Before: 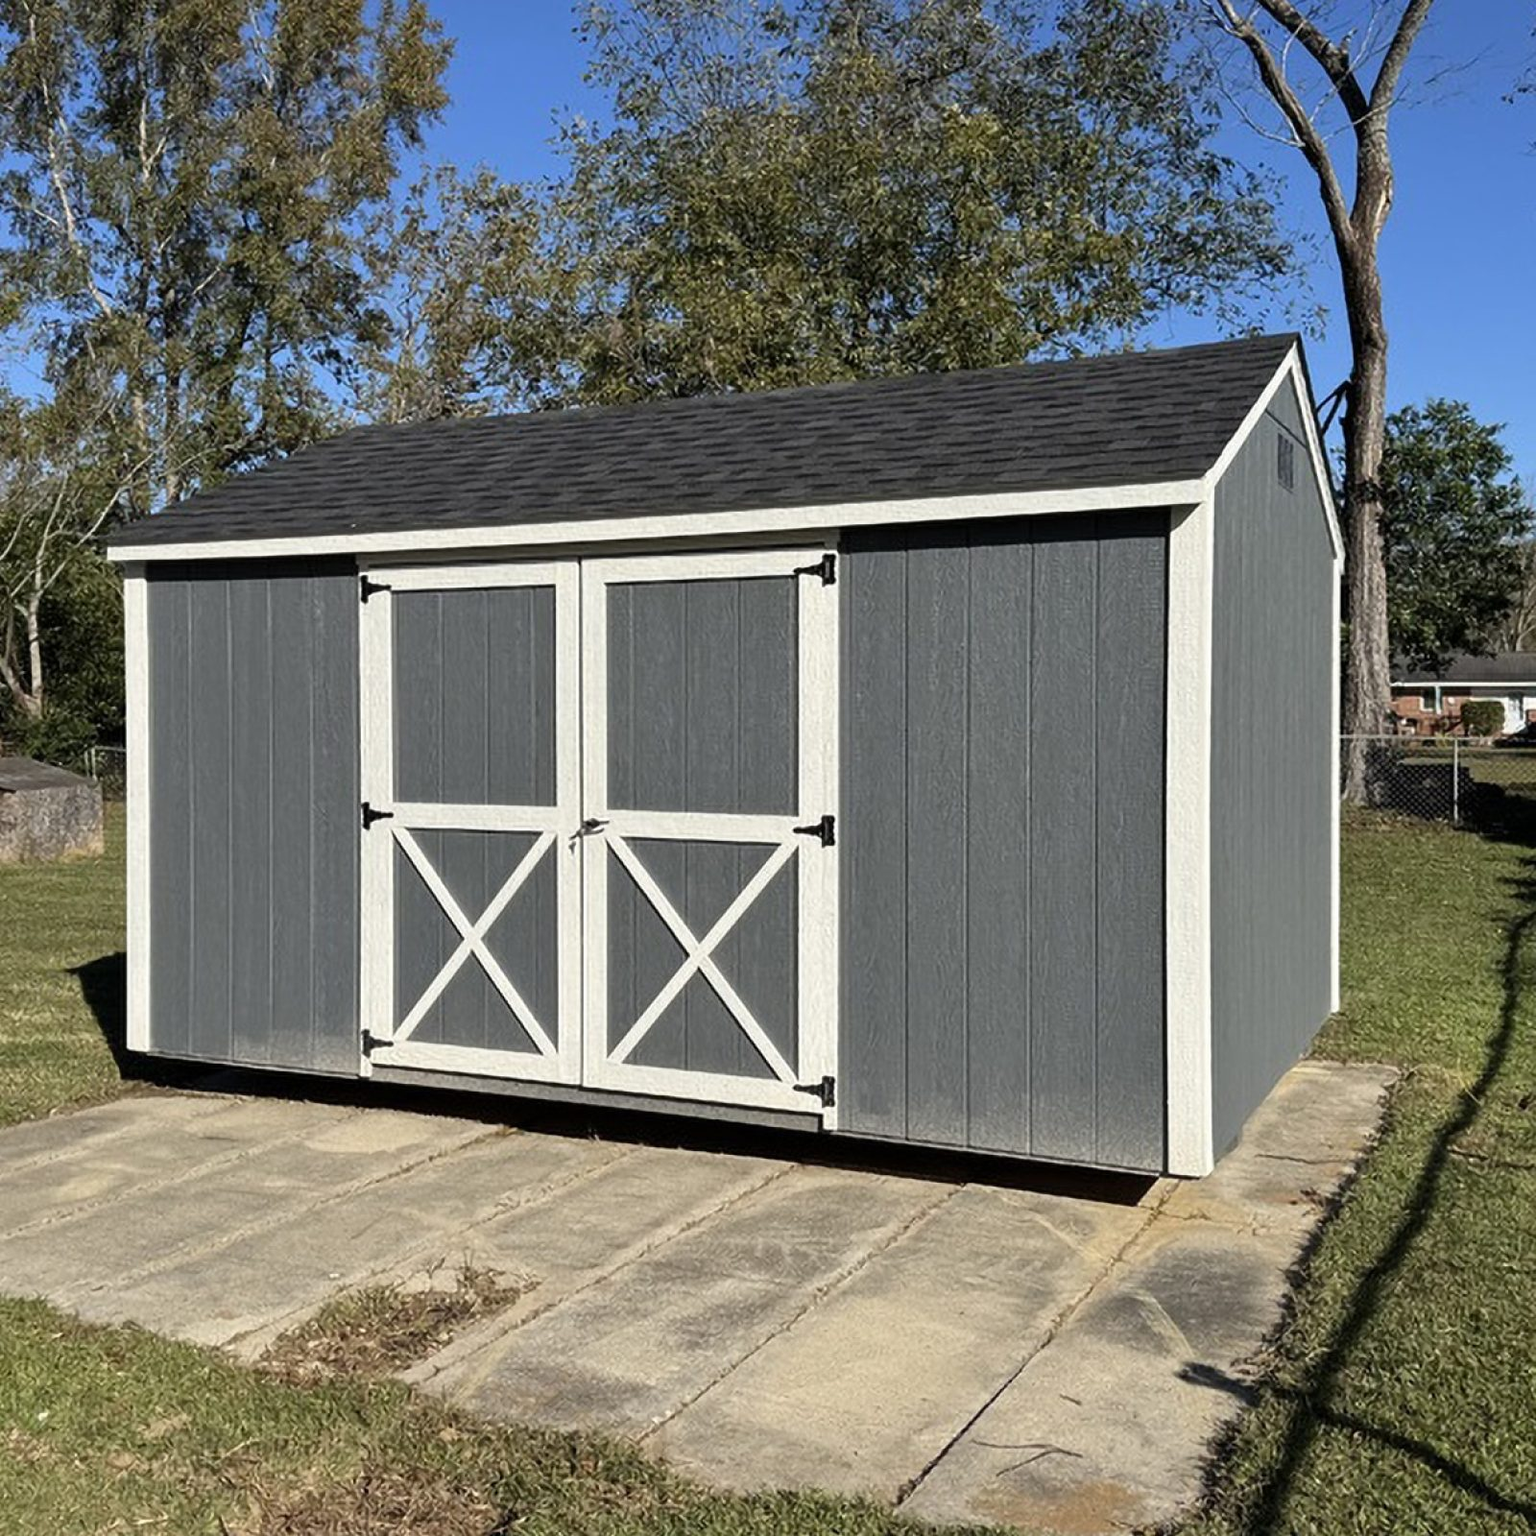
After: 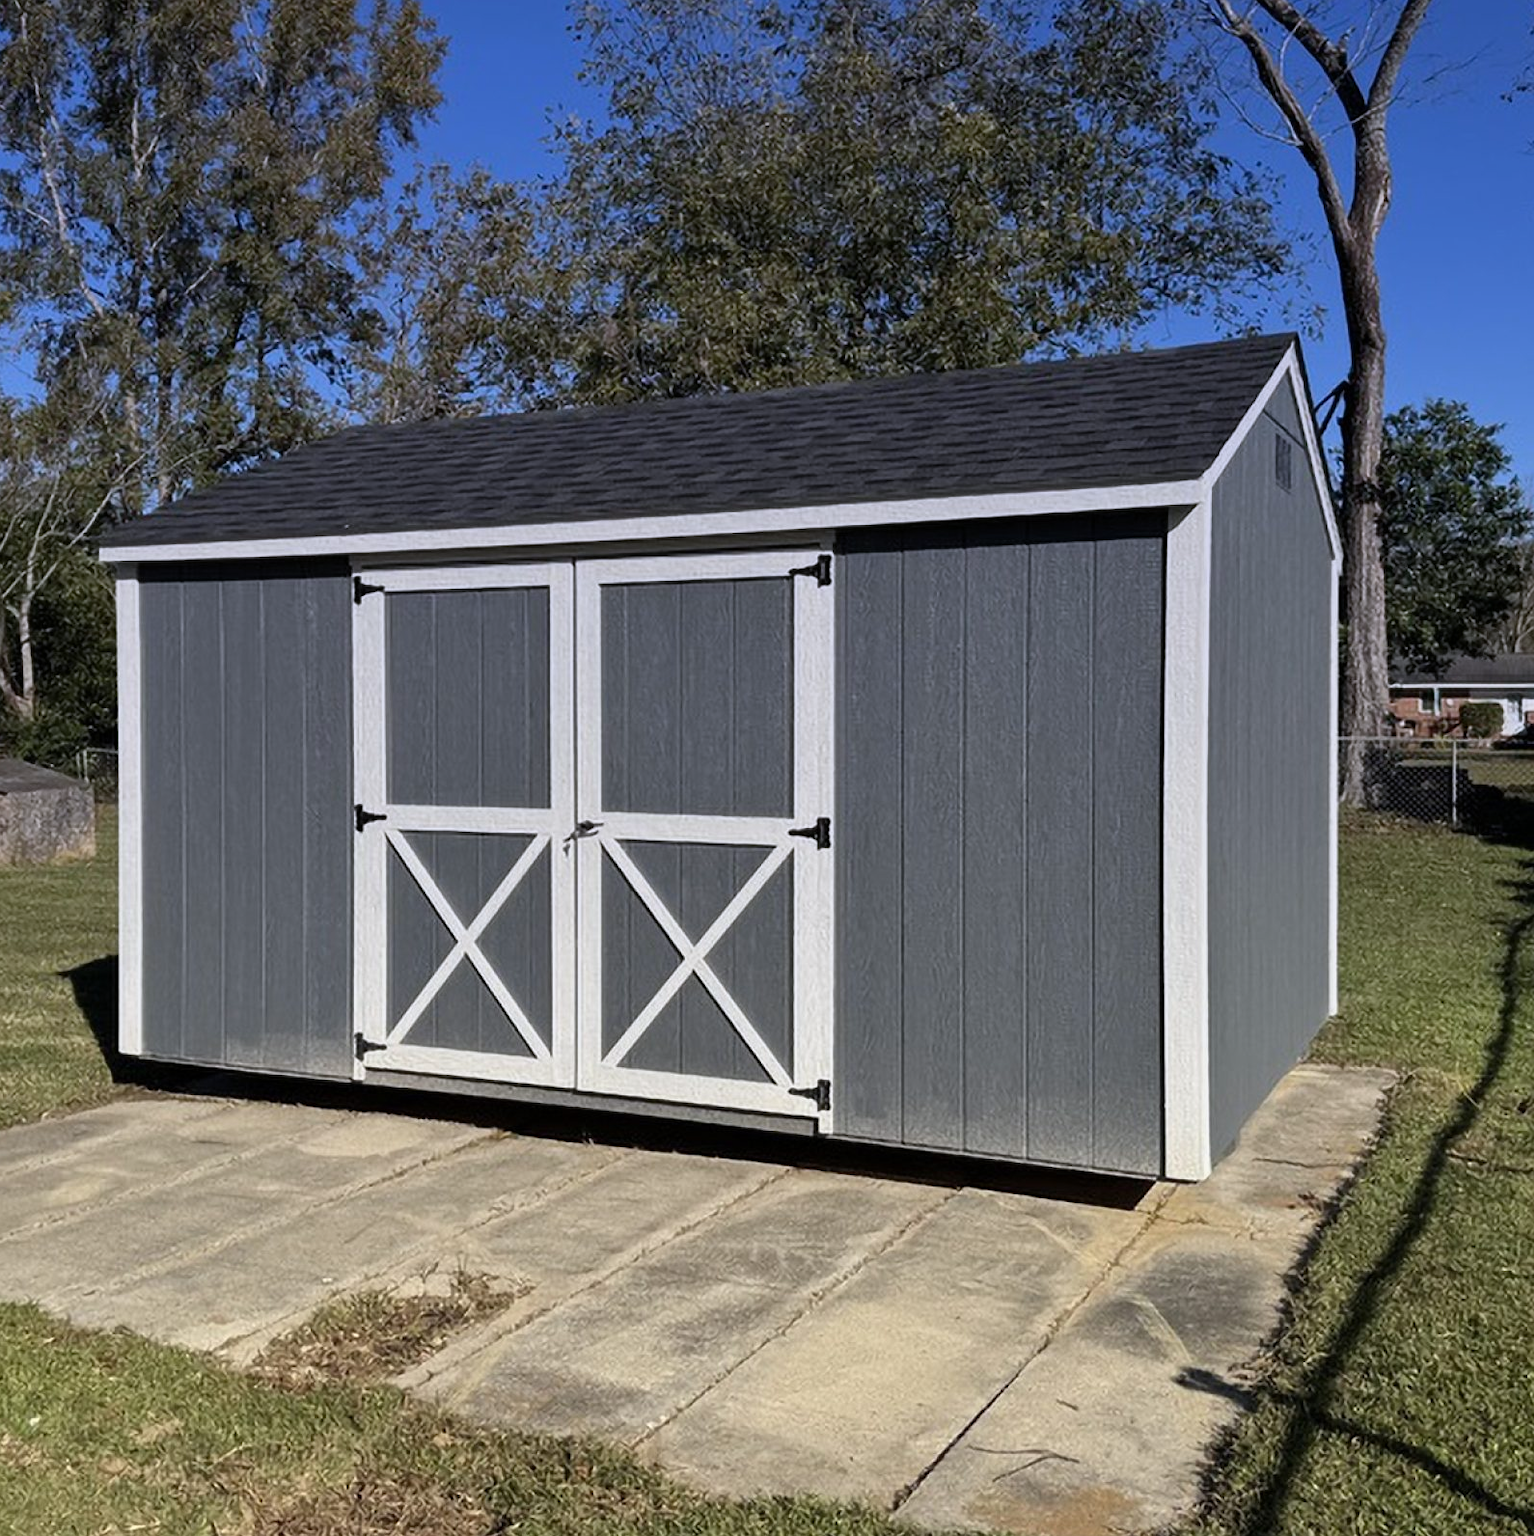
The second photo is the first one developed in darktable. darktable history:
graduated density: hue 238.83°, saturation 50%
crop and rotate: left 0.614%, top 0.179%, bottom 0.309%
